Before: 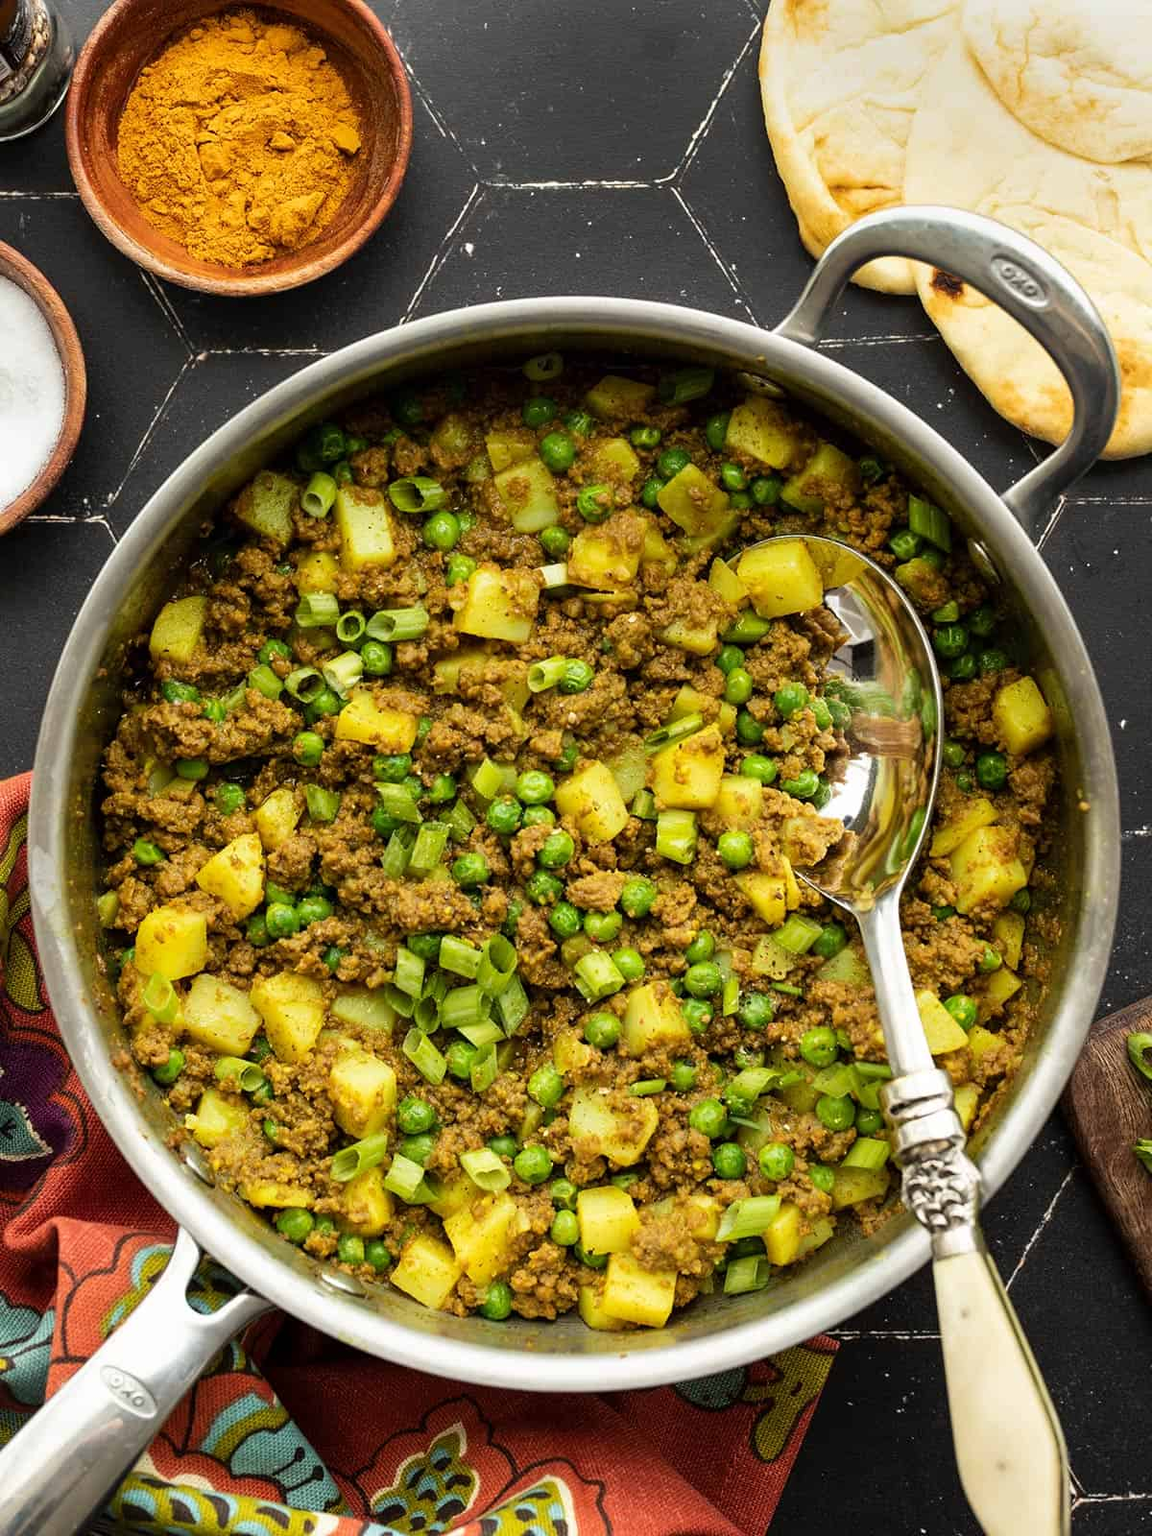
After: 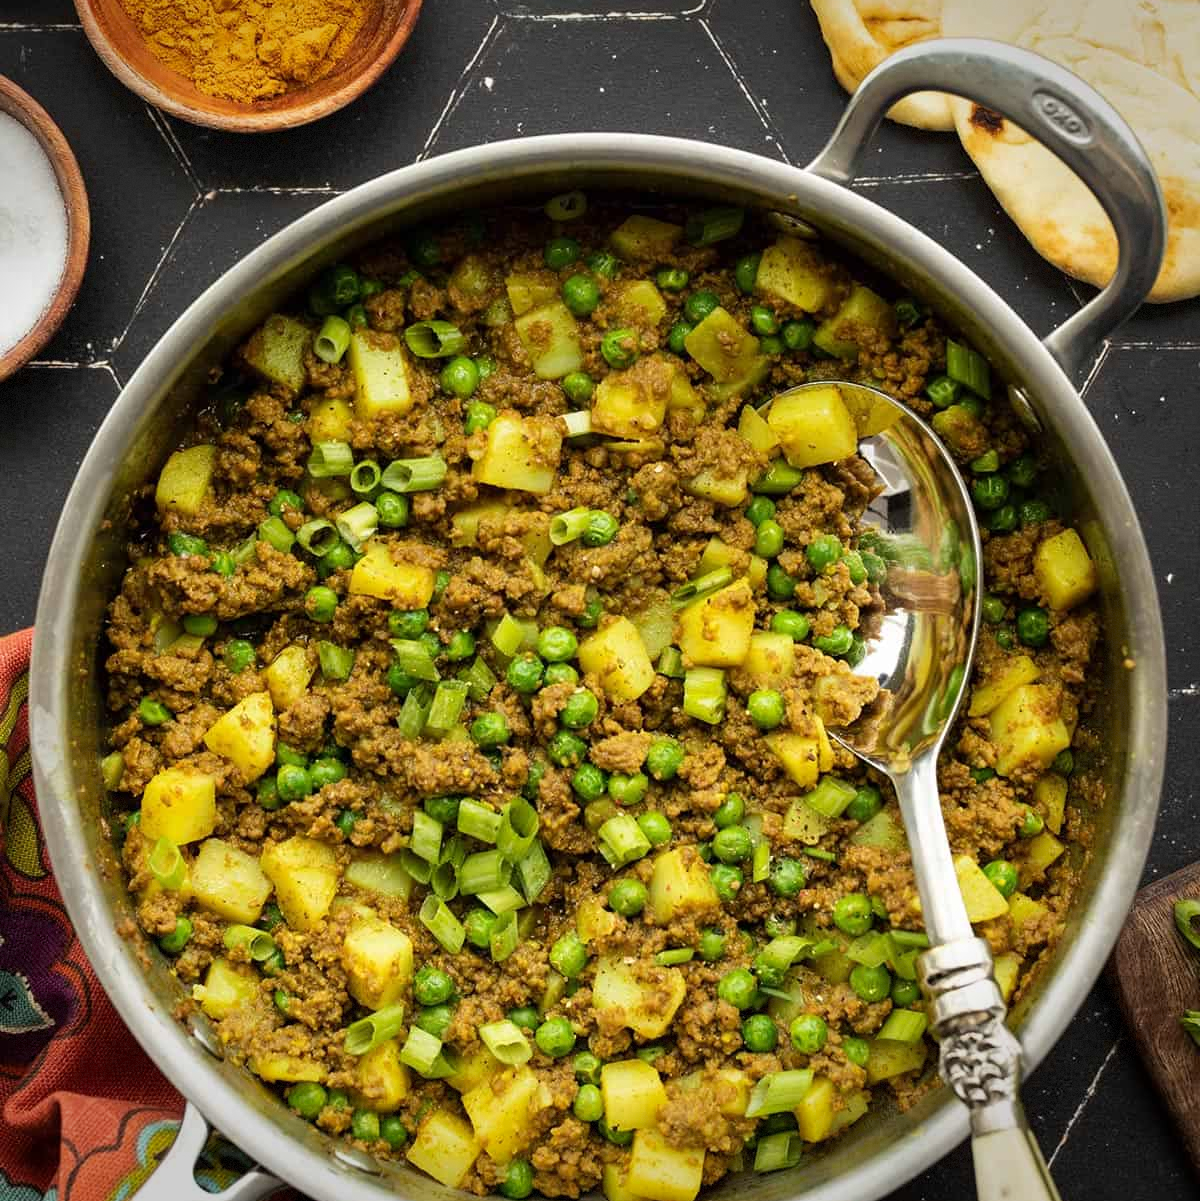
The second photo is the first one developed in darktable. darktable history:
vignetting: fall-off start 88.39%, fall-off radius 44.36%, brightness -0.374, saturation 0.012, center (-0.031, -0.049), width/height ratio 1.153, dithering 8-bit output
crop: top 11.025%, bottom 13.911%
